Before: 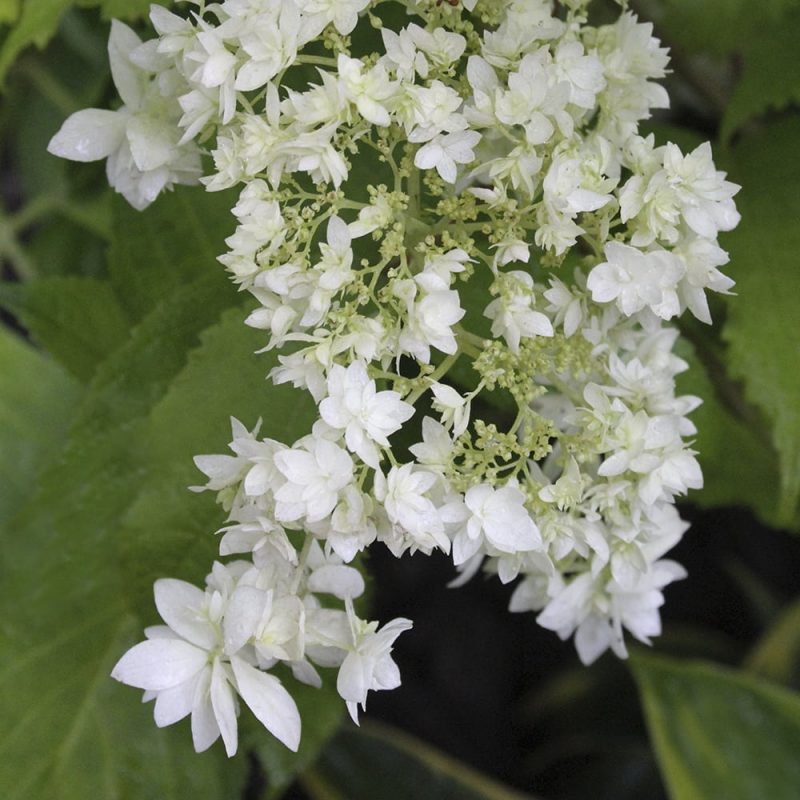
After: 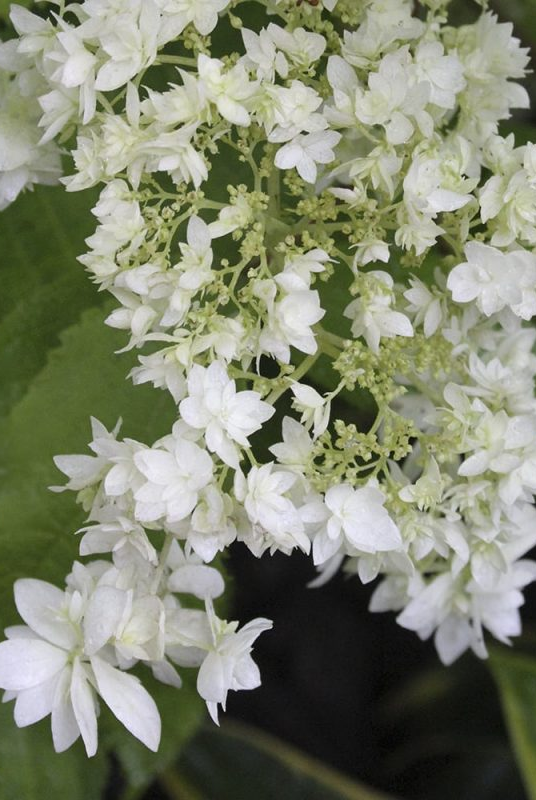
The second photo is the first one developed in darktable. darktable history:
crop and rotate: left 17.546%, right 15.398%
